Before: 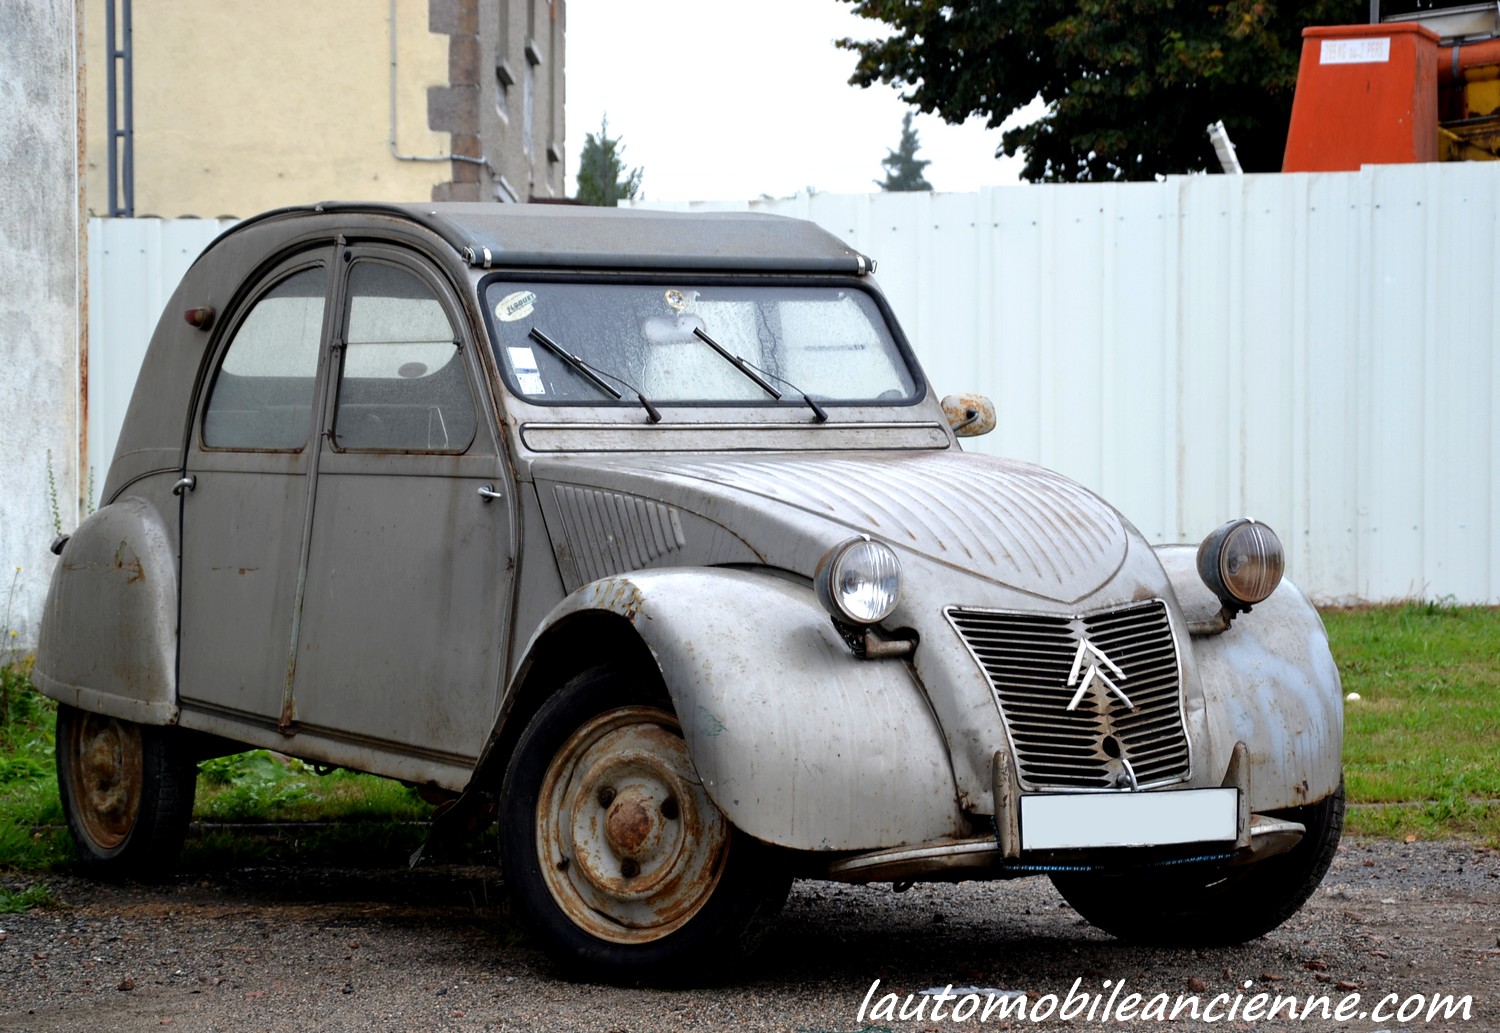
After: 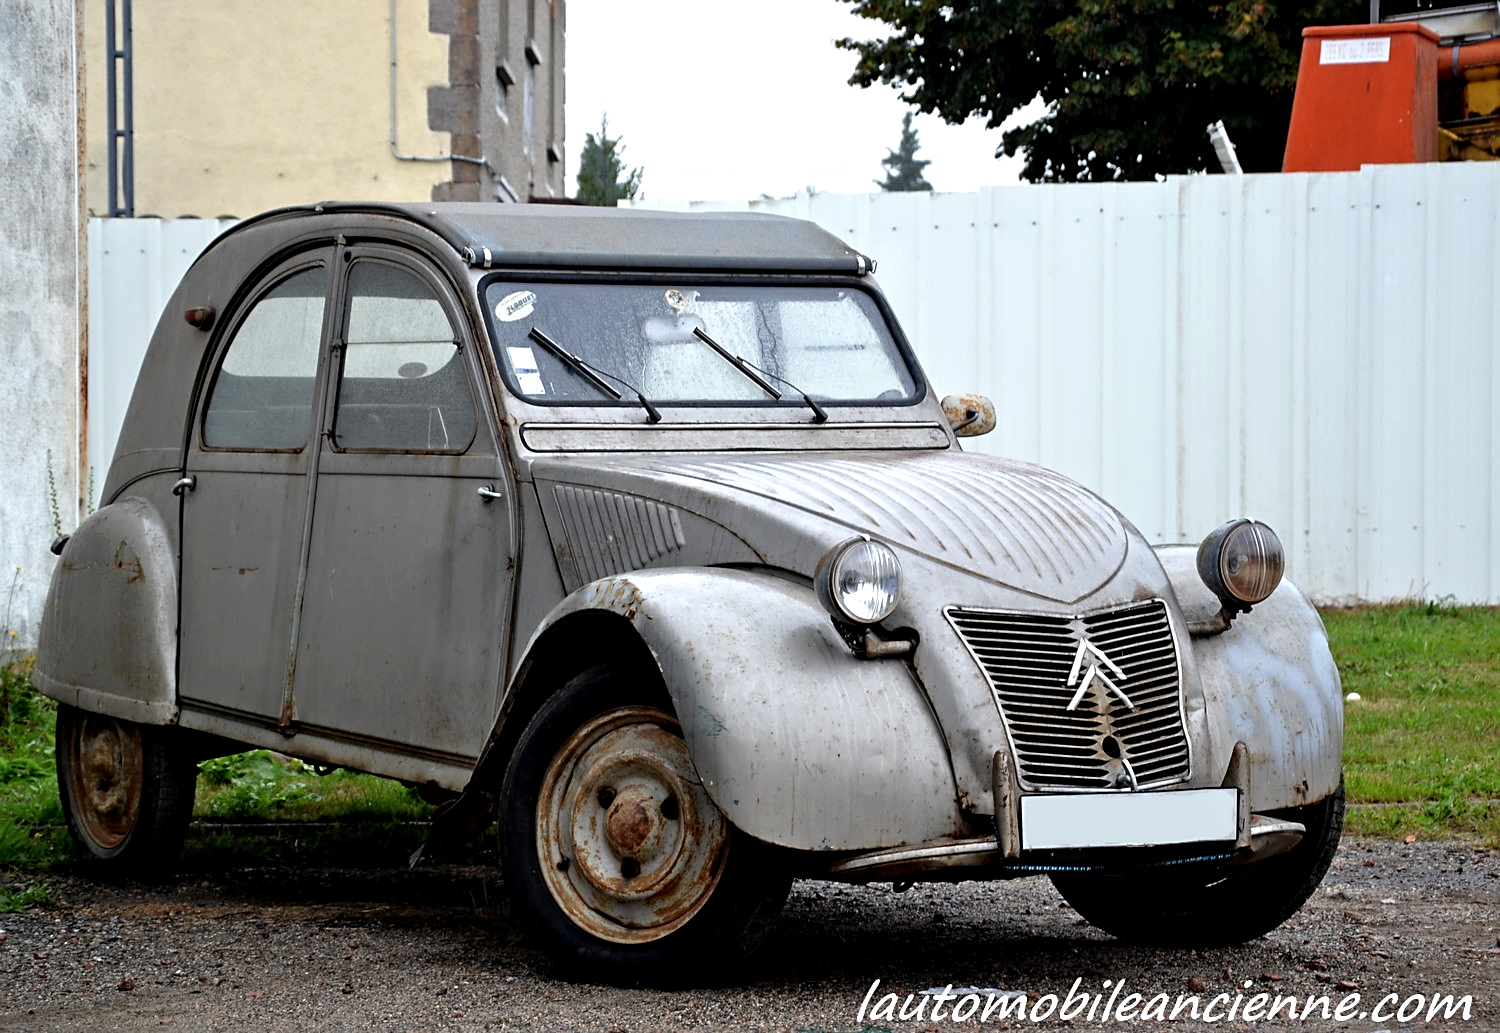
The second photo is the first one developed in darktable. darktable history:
contrast equalizer: y [[0.5, 0.5, 0.544, 0.569, 0.5, 0.5], [0.5 ×6], [0.5 ×6], [0 ×6], [0 ×6]]
sharpen: on, module defaults
